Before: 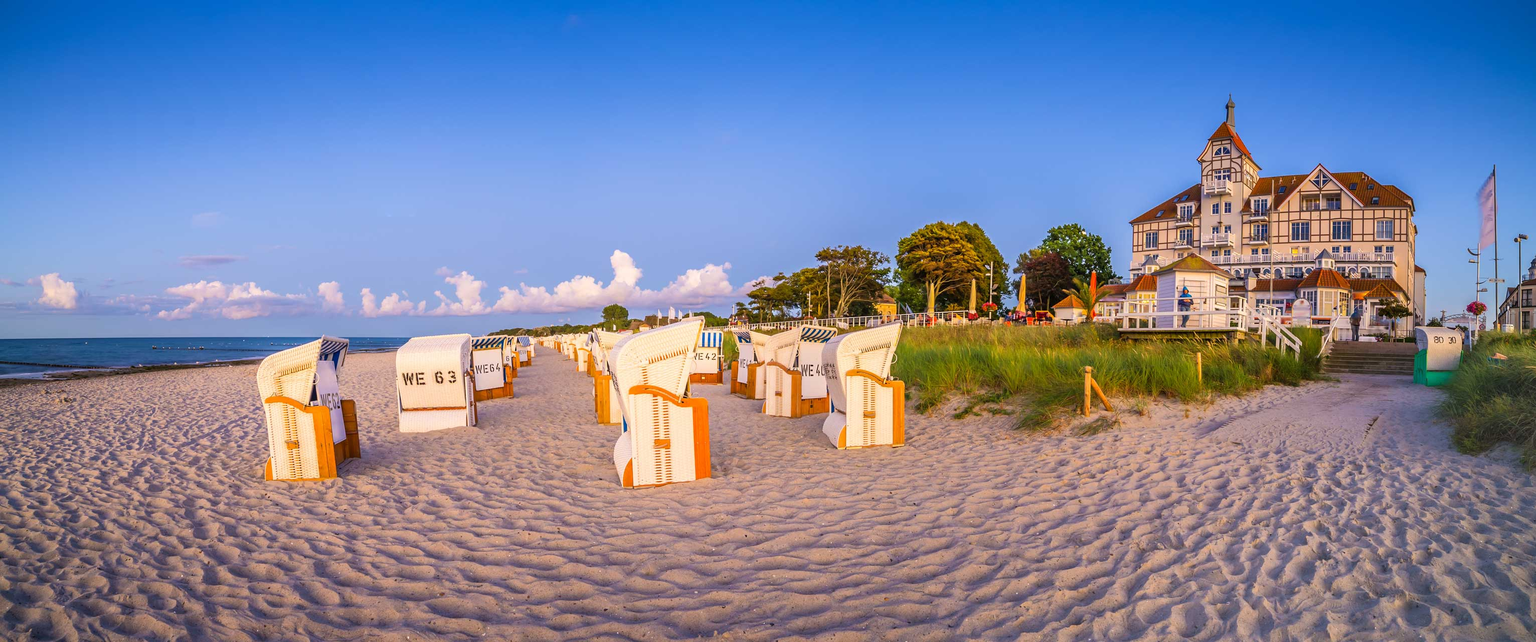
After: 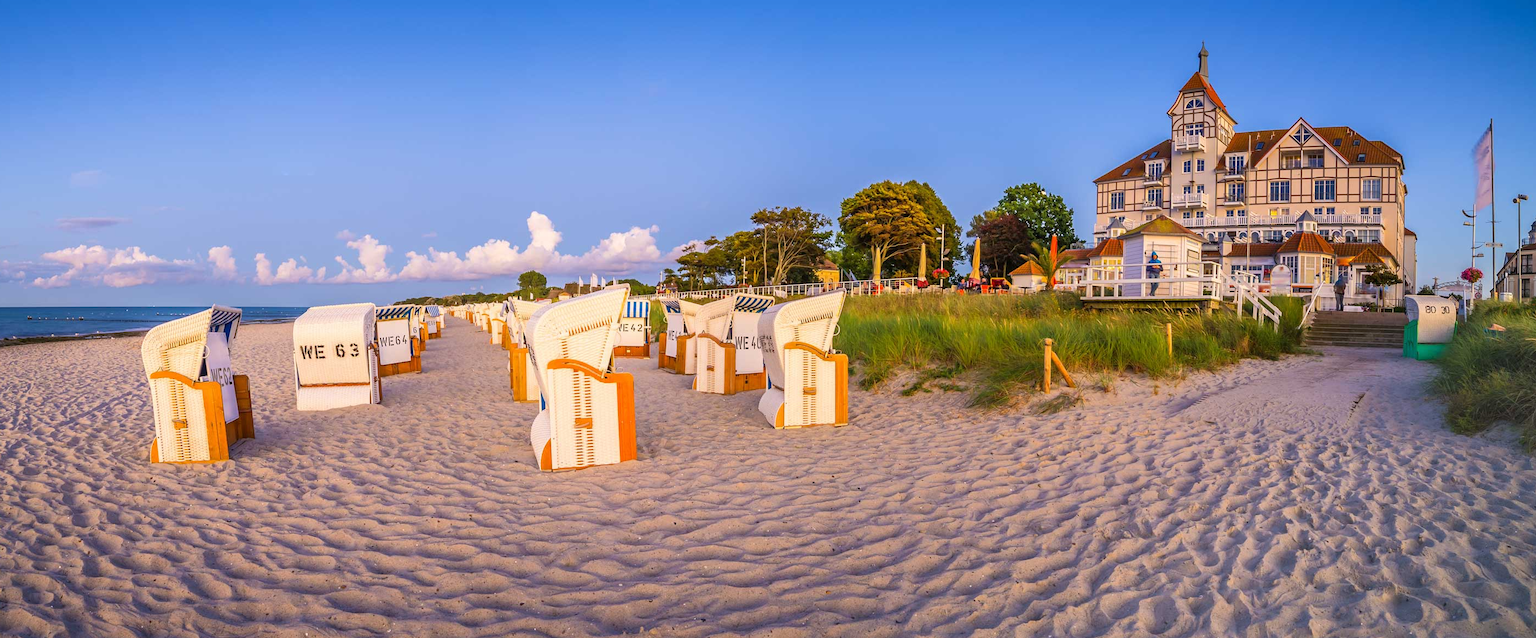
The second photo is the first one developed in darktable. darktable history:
crop and rotate: left 8.298%, top 8.809%
